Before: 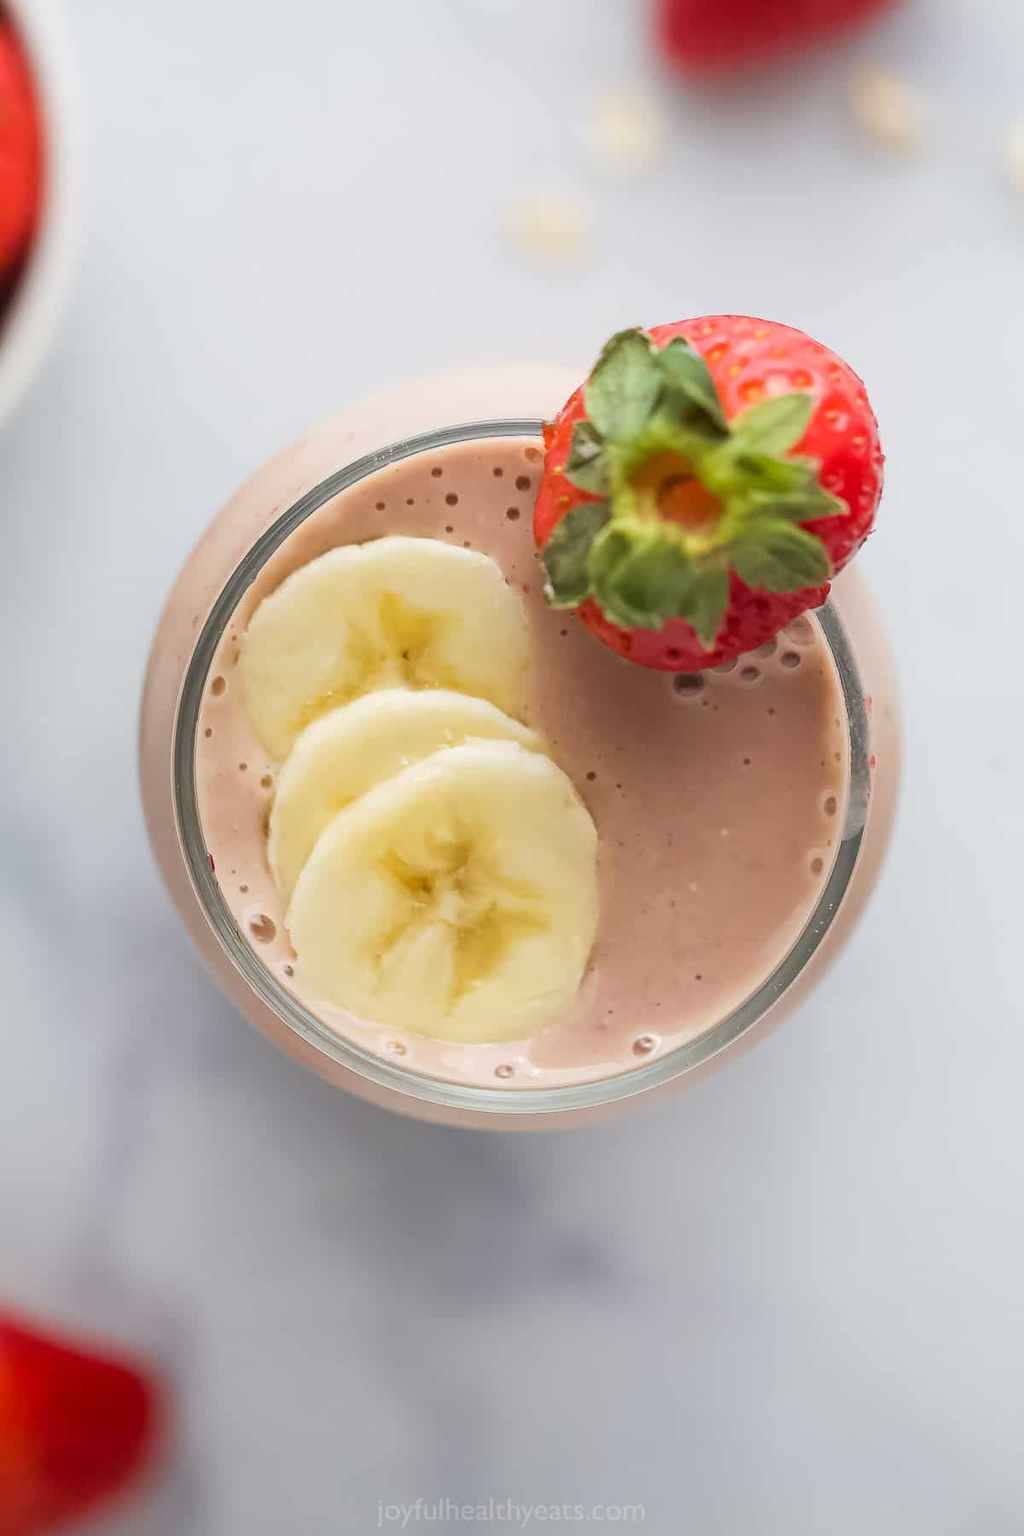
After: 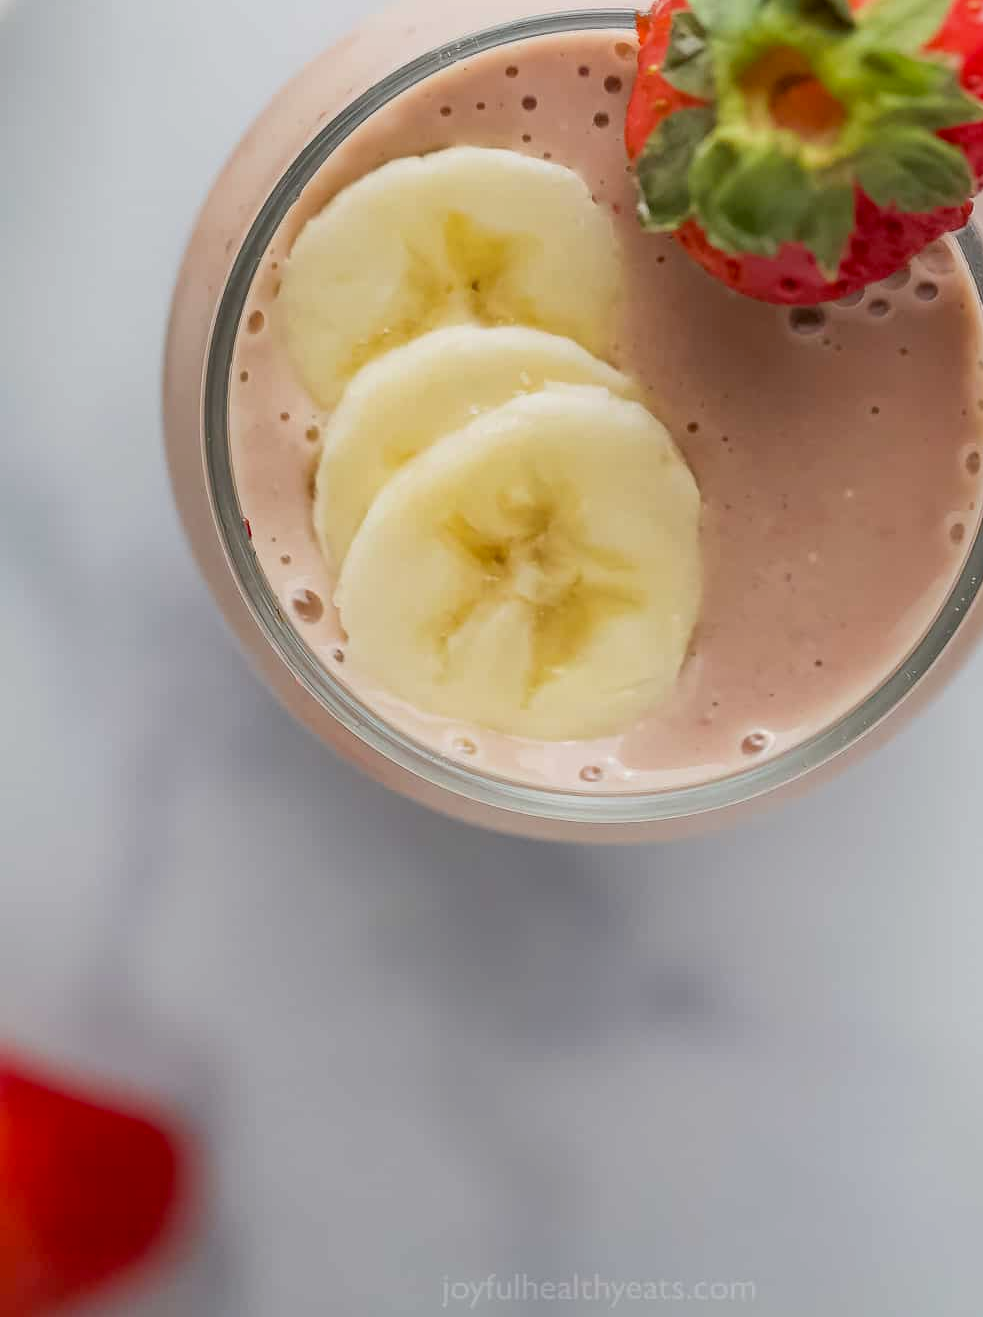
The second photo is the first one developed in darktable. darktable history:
crop: top 26.819%, right 18.06%
exposure: black level correction 0.006, exposure -0.219 EV, compensate exposure bias true, compensate highlight preservation false
